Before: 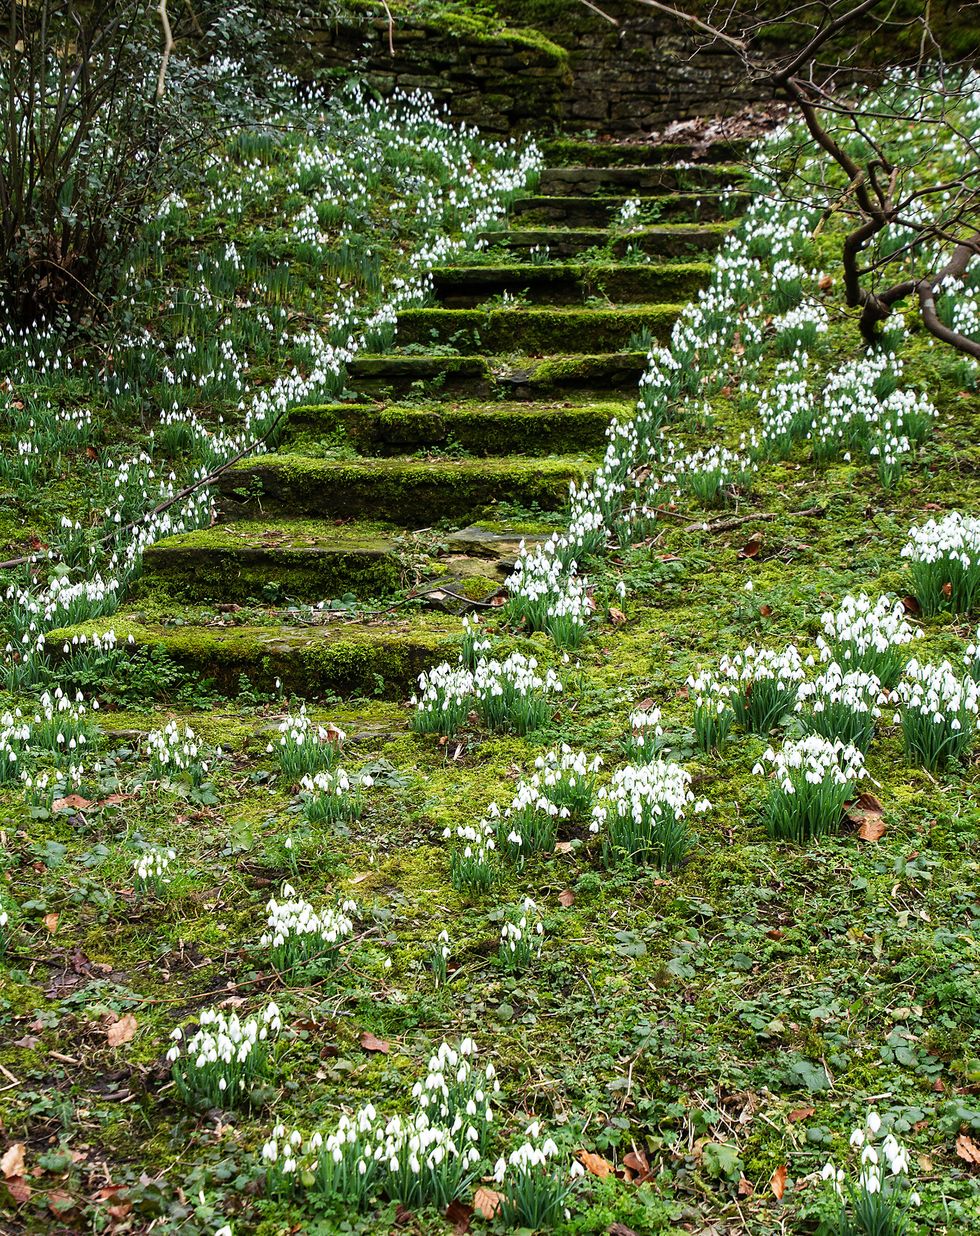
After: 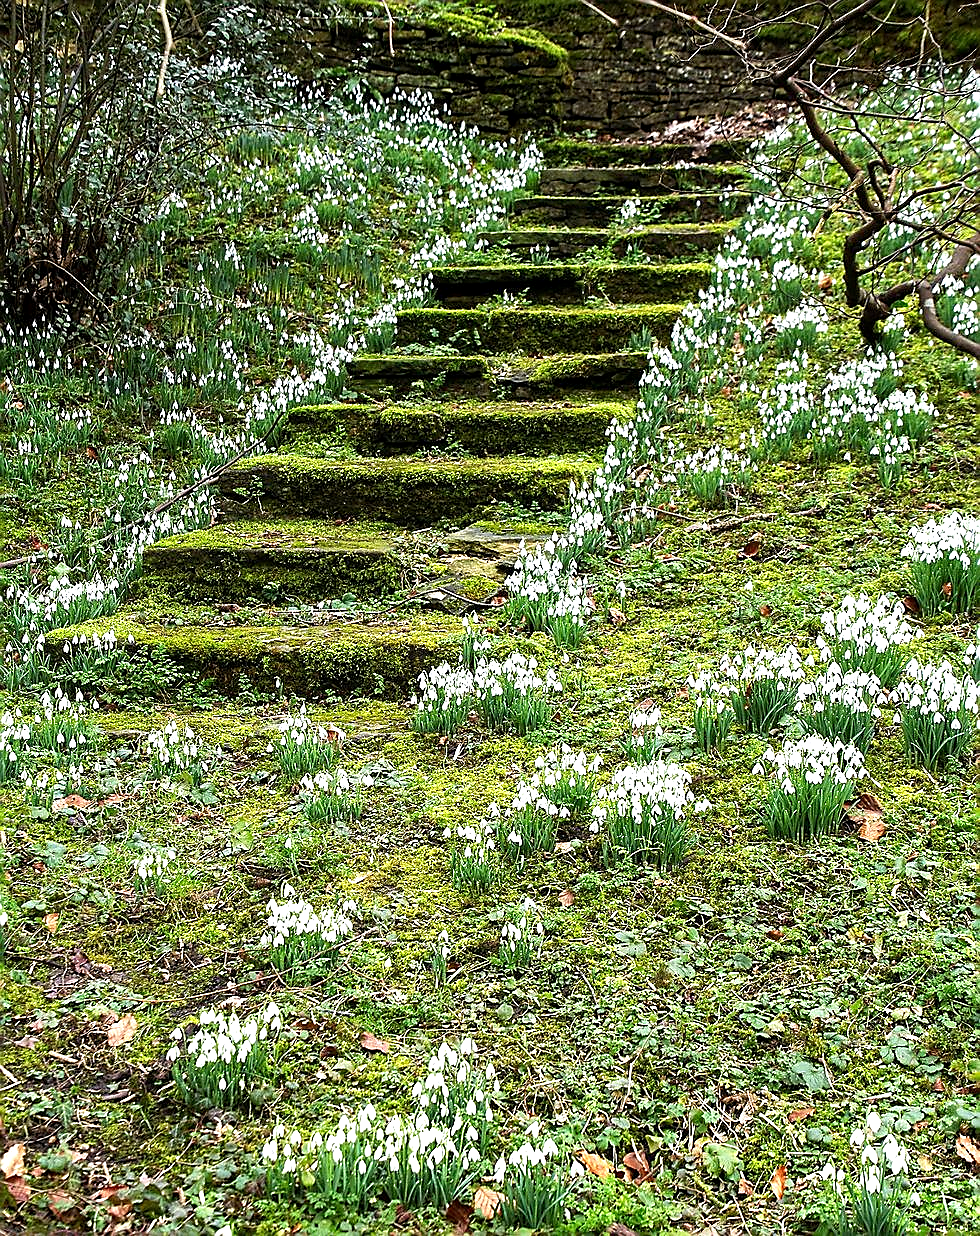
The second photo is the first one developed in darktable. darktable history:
exposure: black level correction 0.001, exposure 0.677 EV, compensate highlight preservation false
sharpen: radius 1.347, amount 1.263, threshold 0.741
